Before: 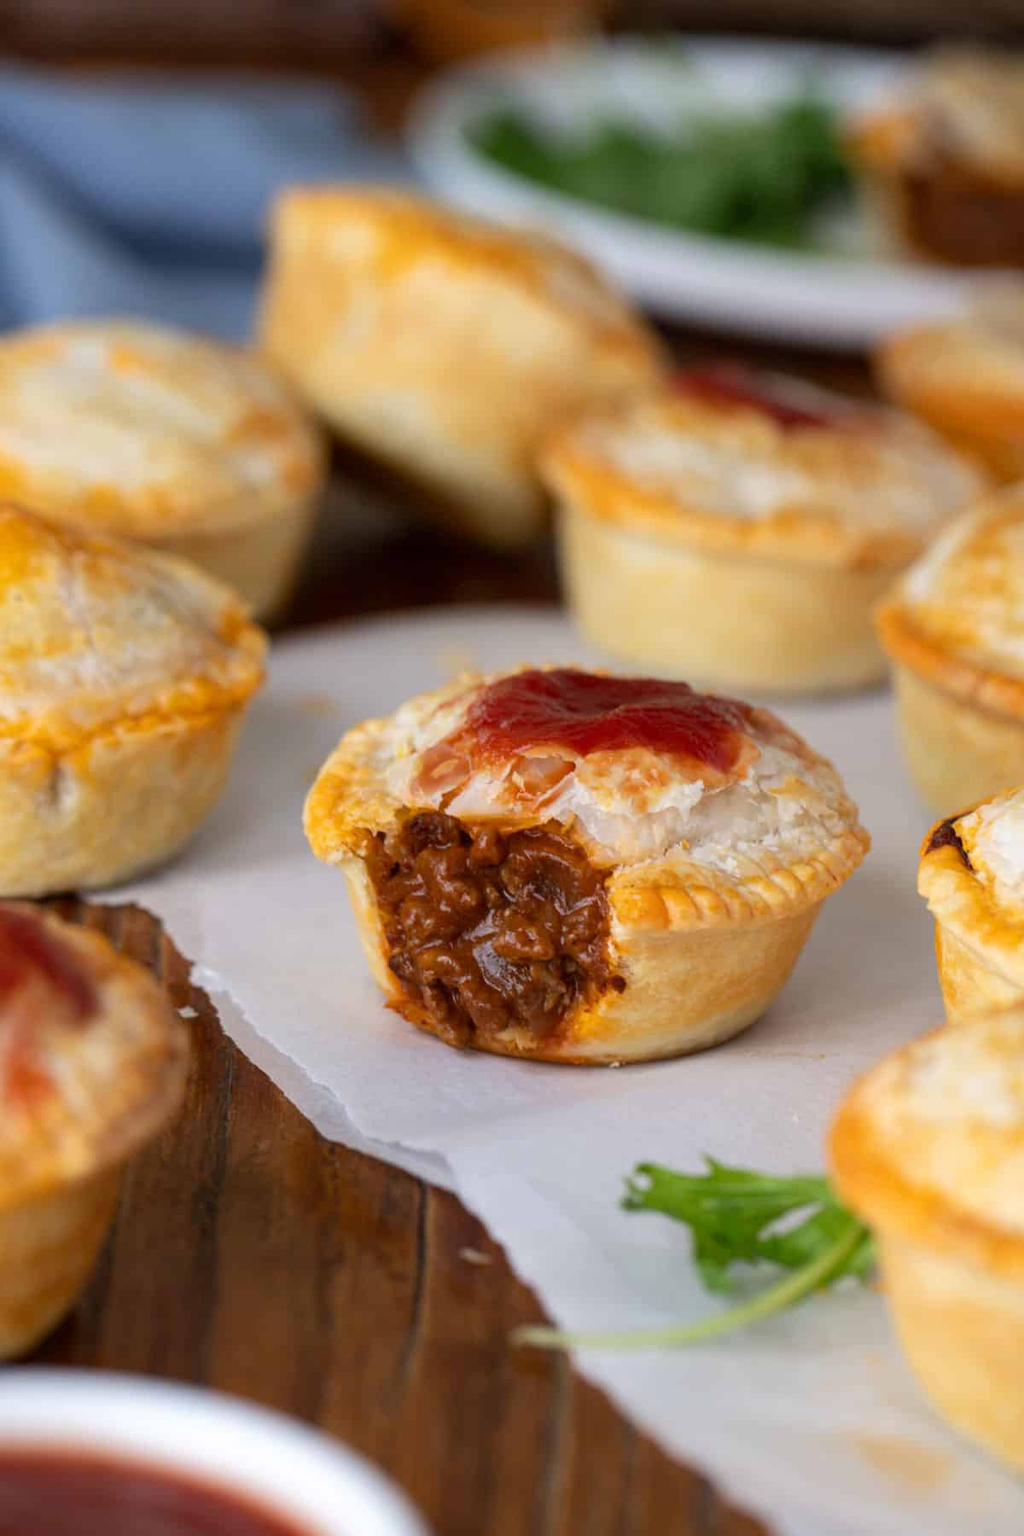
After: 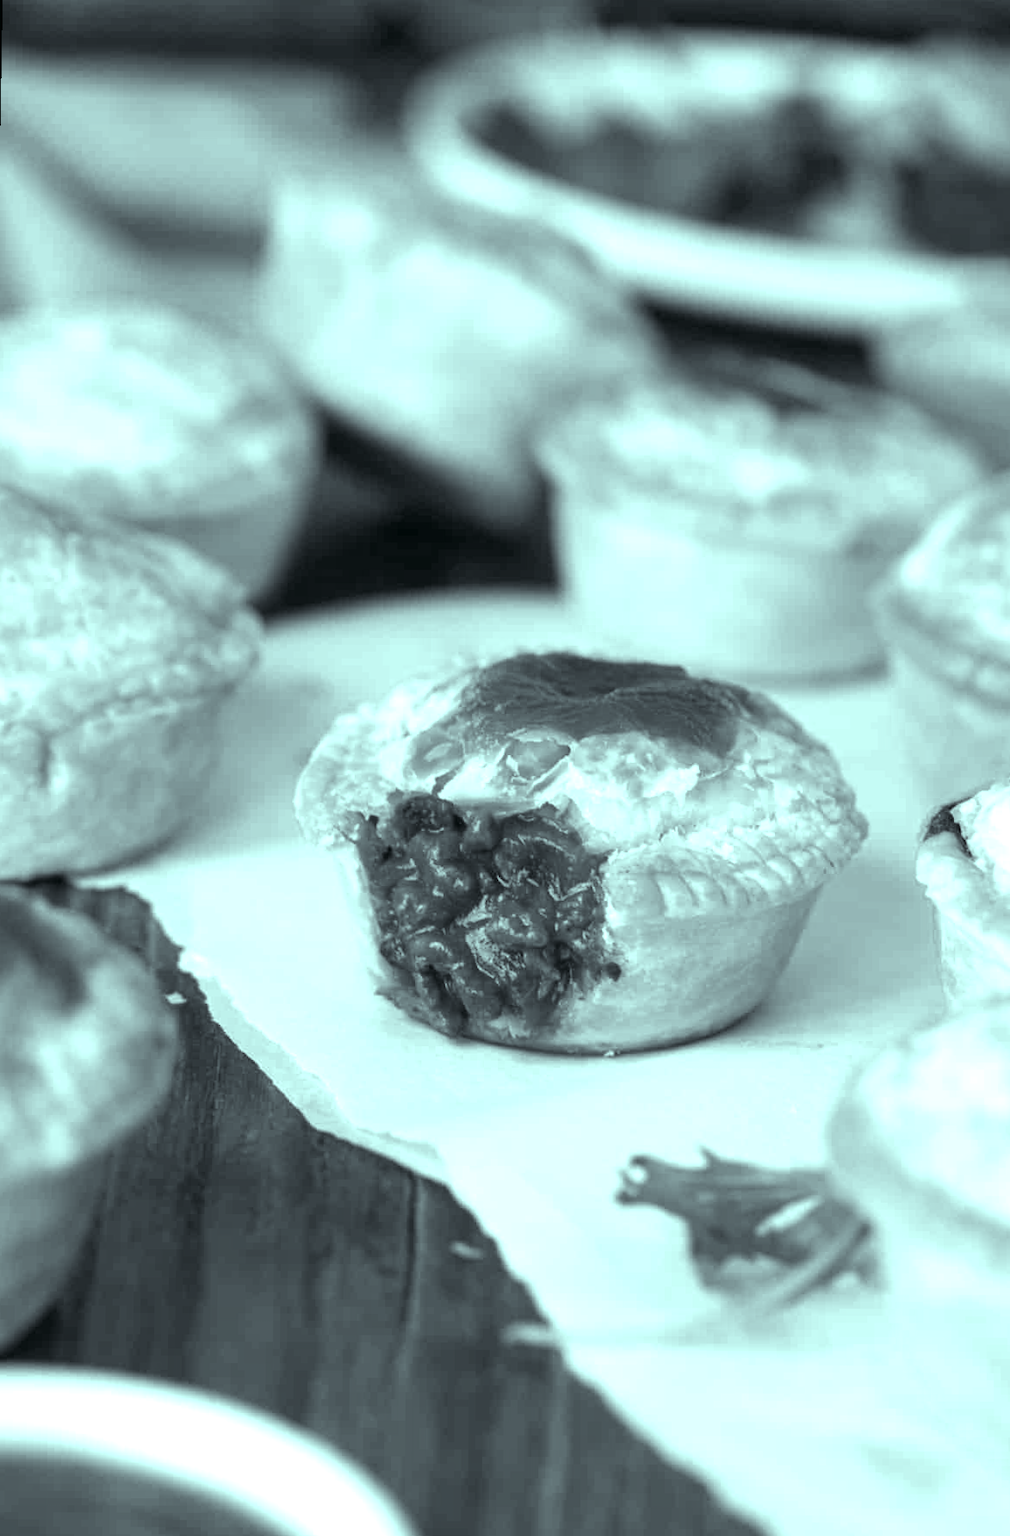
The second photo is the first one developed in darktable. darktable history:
color balance: mode lift, gamma, gain (sRGB), lift [0.997, 0.979, 1.021, 1.011], gamma [1, 1.084, 0.916, 0.998], gain [1, 0.87, 1.13, 1.101], contrast 4.55%, contrast fulcrum 38.24%, output saturation 104.09%
color calibration: output gray [0.253, 0.26, 0.487, 0], gray › normalize channels true, illuminant same as pipeline (D50), adaptation XYZ, x 0.346, y 0.359, gamut compression 0
exposure: black level correction 0, exposure 0.953 EV, compensate exposure bias true, compensate highlight preservation false
rotate and perspective: rotation 0.226°, lens shift (vertical) -0.042, crop left 0.023, crop right 0.982, crop top 0.006, crop bottom 0.994
